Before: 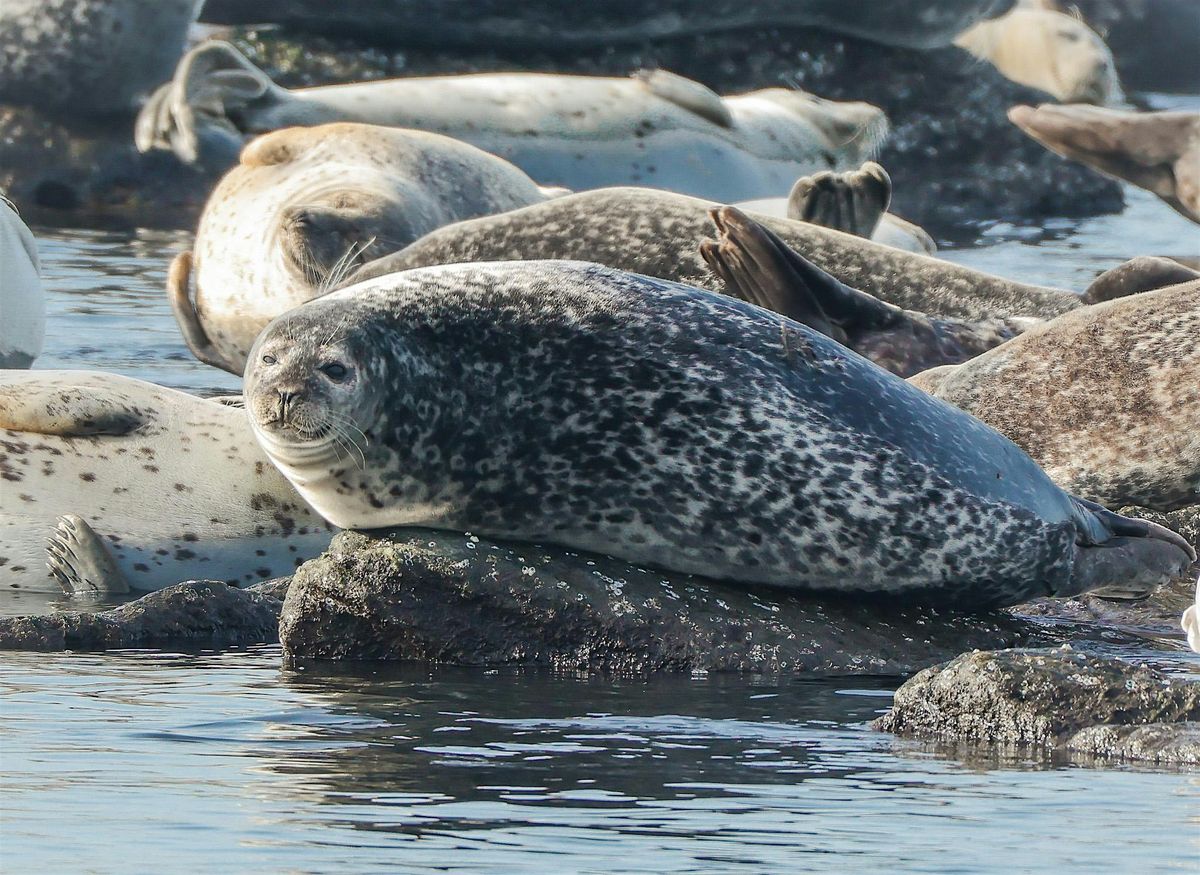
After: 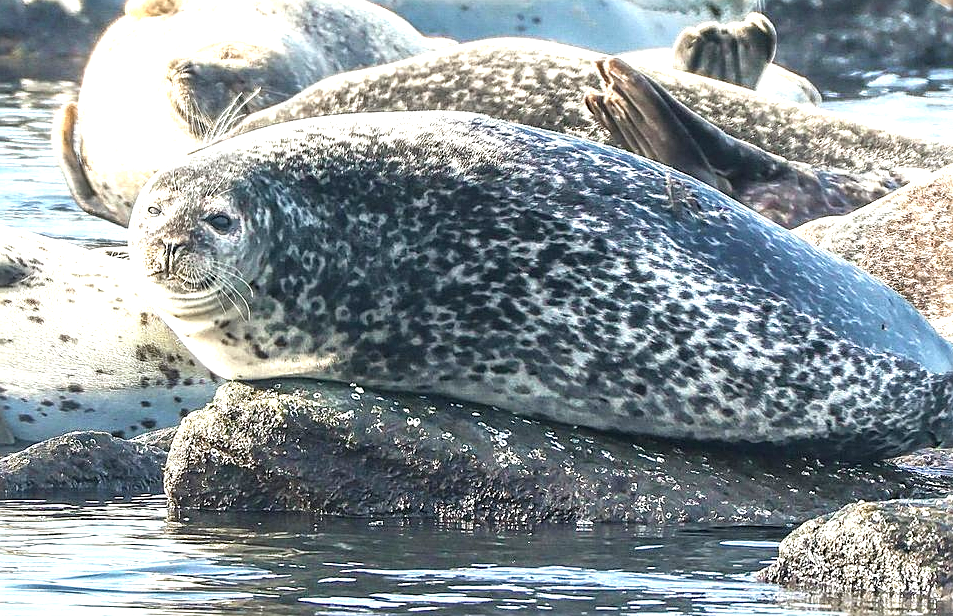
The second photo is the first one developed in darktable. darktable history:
crop: left 9.665%, top 17.126%, right 10.846%, bottom 12.372%
sharpen: on, module defaults
local contrast: on, module defaults
exposure: exposure 1.205 EV, compensate highlight preservation false
